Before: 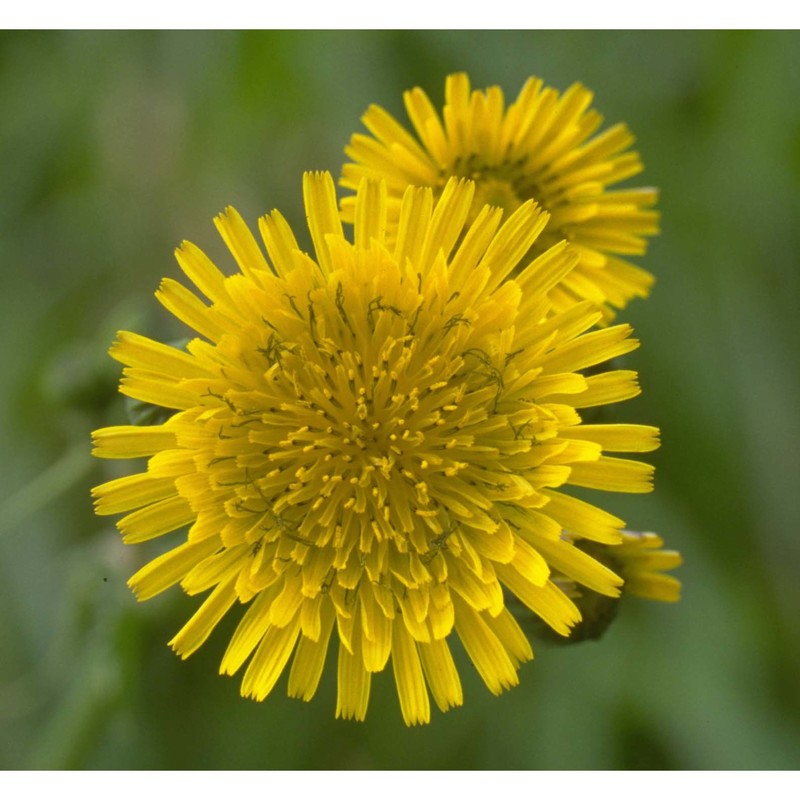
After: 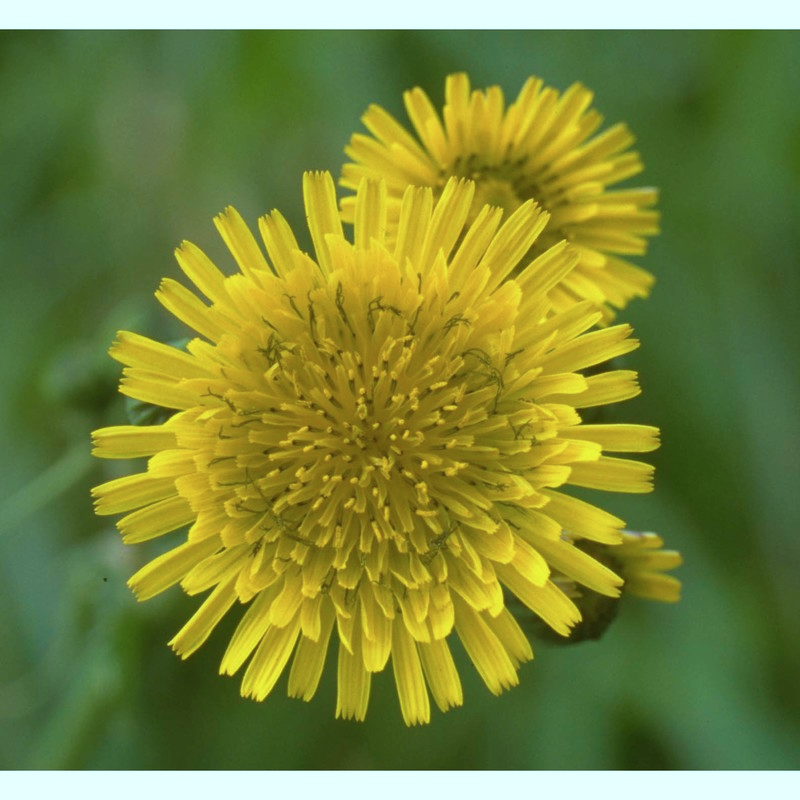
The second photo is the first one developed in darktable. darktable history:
velvia: on, module defaults
color correction: highlights a* -10.34, highlights b* -10.25
